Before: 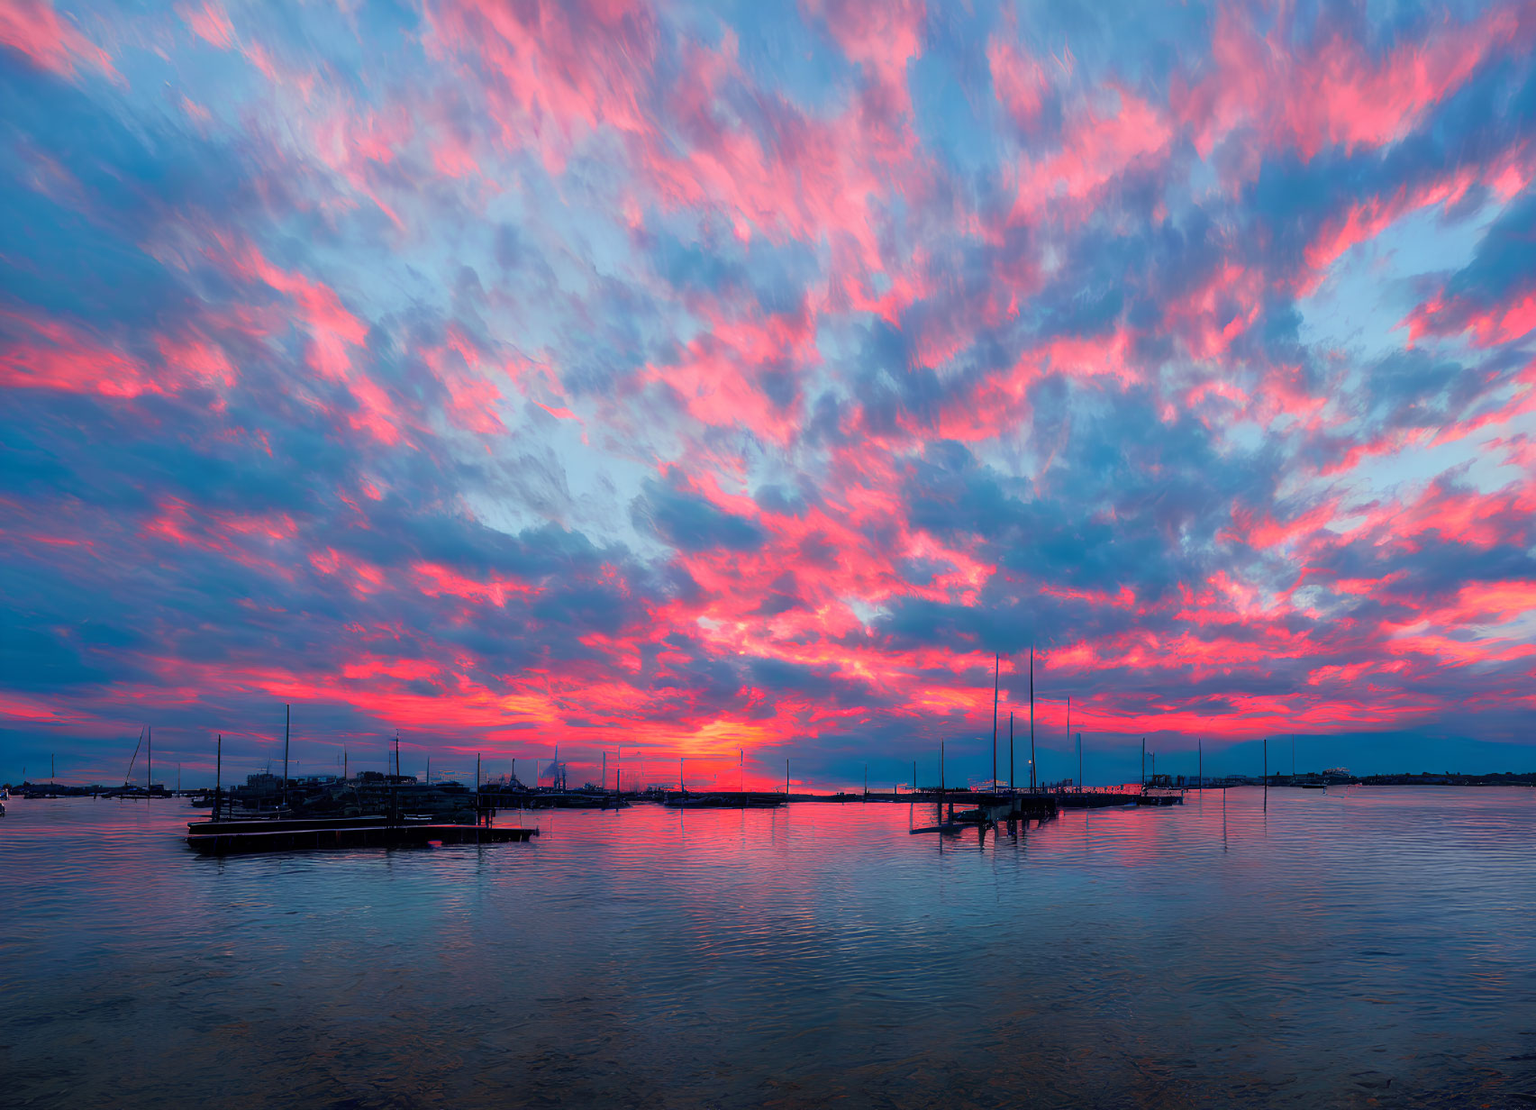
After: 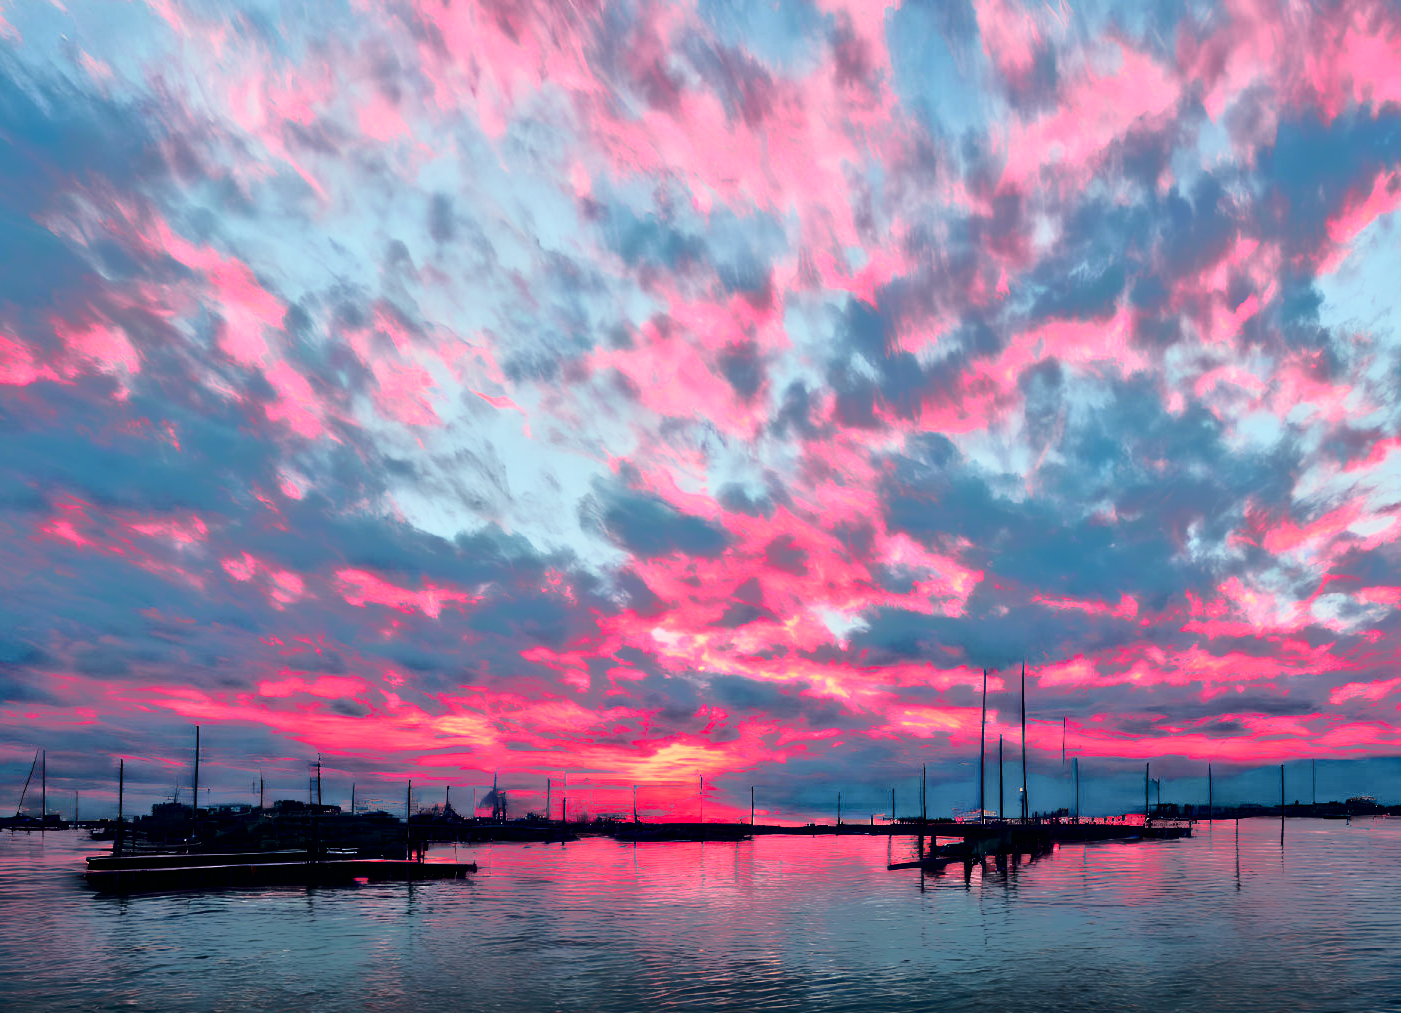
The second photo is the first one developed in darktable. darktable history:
crop and rotate: left 7.196%, top 4.574%, right 10.605%, bottom 13.178%
contrast equalizer: y [[0.511, 0.558, 0.631, 0.632, 0.559, 0.512], [0.5 ×6], [0.507, 0.559, 0.627, 0.644, 0.647, 0.647], [0 ×6], [0 ×6]]
tone curve: curves: ch0 [(0, 0) (0.081, 0.033) (0.192, 0.124) (0.283, 0.238) (0.407, 0.476) (0.495, 0.521) (0.661, 0.756) (0.788, 0.87) (1, 0.951)]; ch1 [(0, 0) (0.161, 0.092) (0.35, 0.33) (0.392, 0.392) (0.427, 0.426) (0.479, 0.472) (0.505, 0.497) (0.521, 0.524) (0.567, 0.56) (0.583, 0.592) (0.625, 0.627) (0.678, 0.733) (1, 1)]; ch2 [(0, 0) (0.346, 0.362) (0.404, 0.427) (0.502, 0.499) (0.531, 0.523) (0.544, 0.561) (0.58, 0.59) (0.629, 0.642) (0.717, 0.678) (1, 1)], color space Lab, independent channels, preserve colors none
